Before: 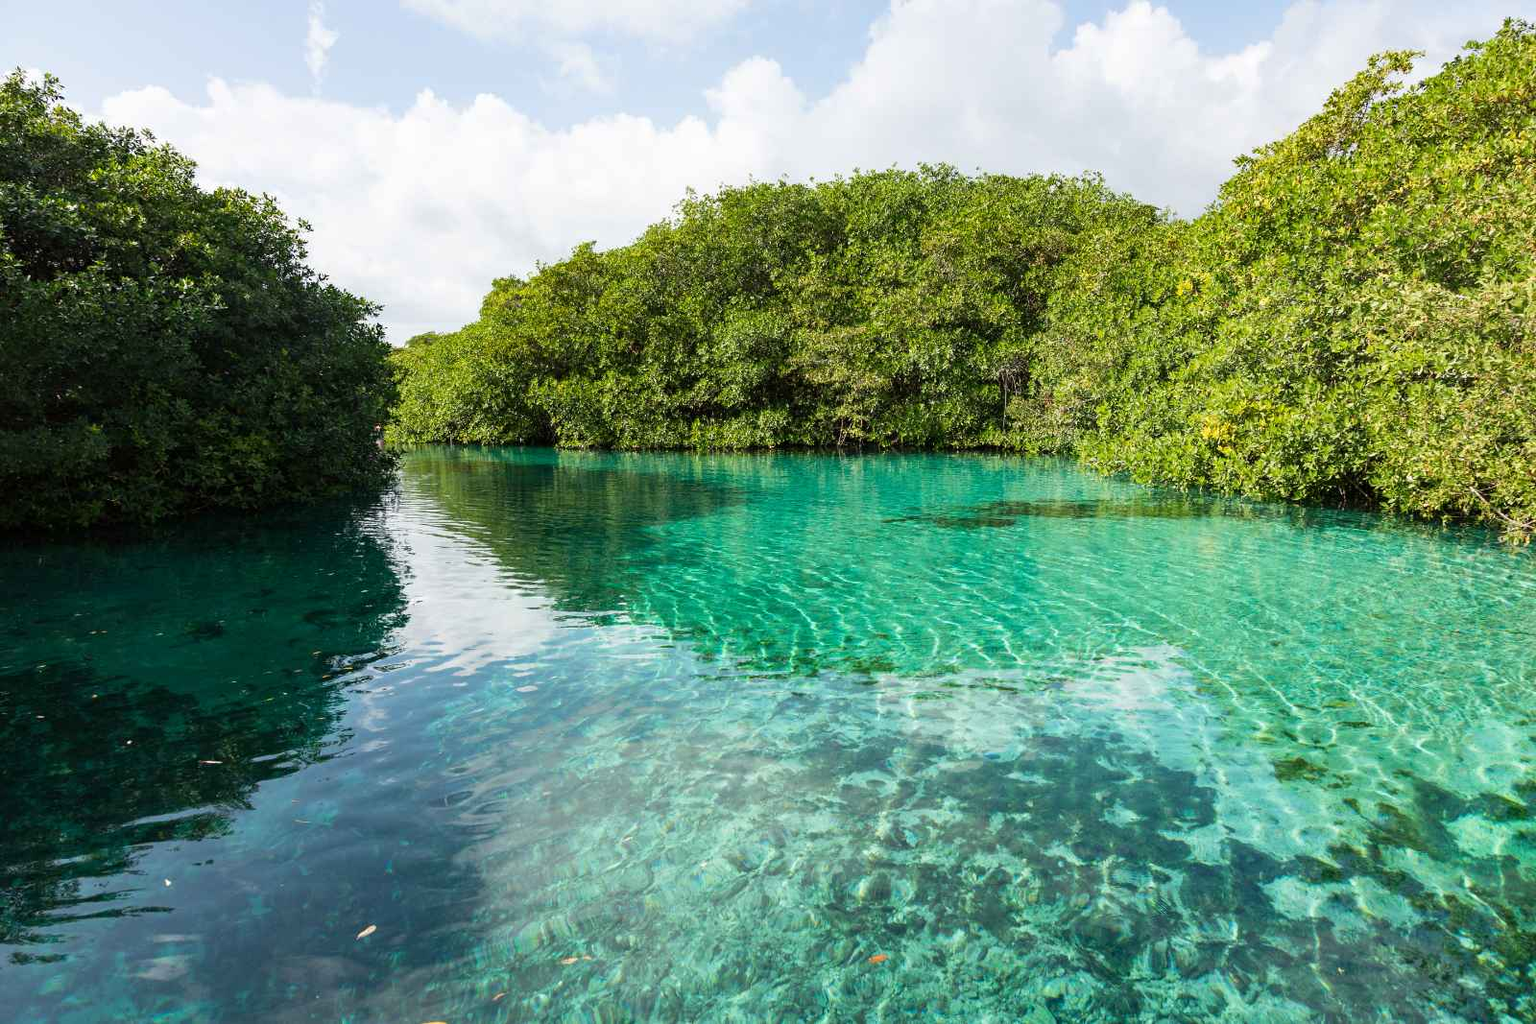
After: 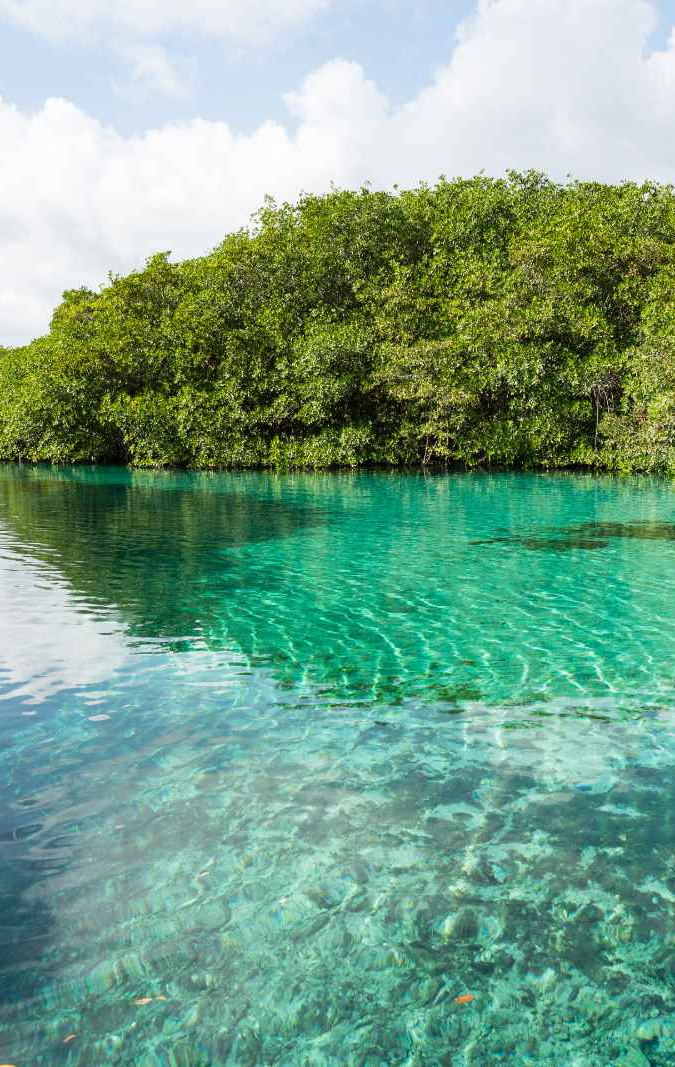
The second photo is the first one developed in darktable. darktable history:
crop: left 28.167%, right 29.594%
